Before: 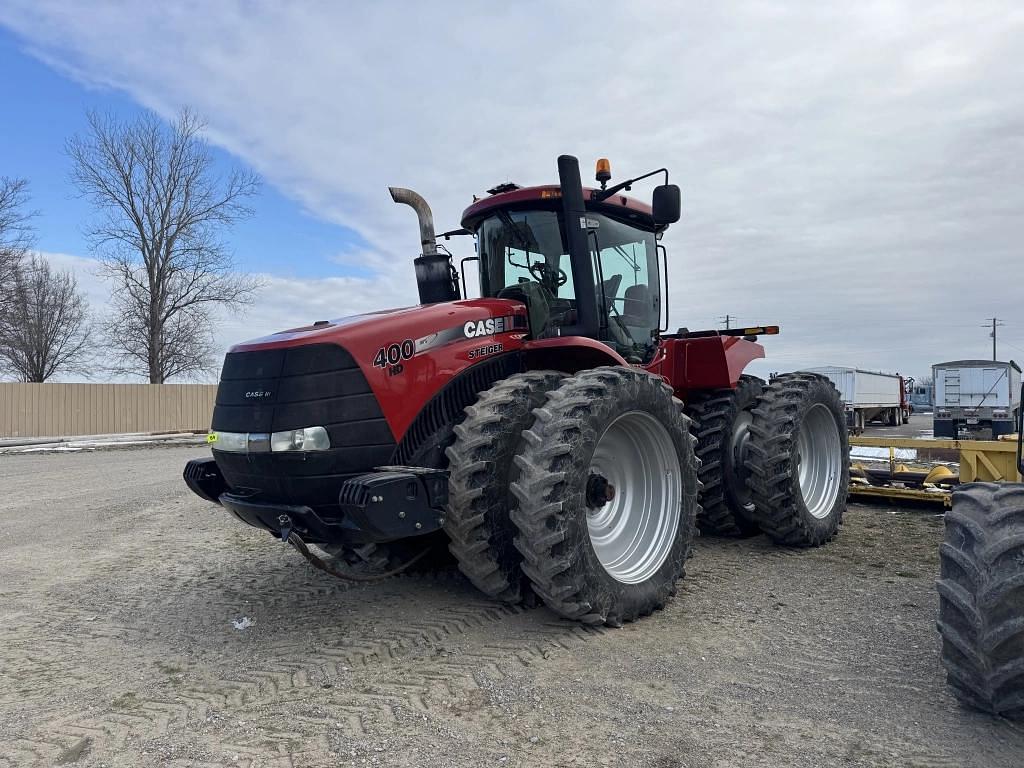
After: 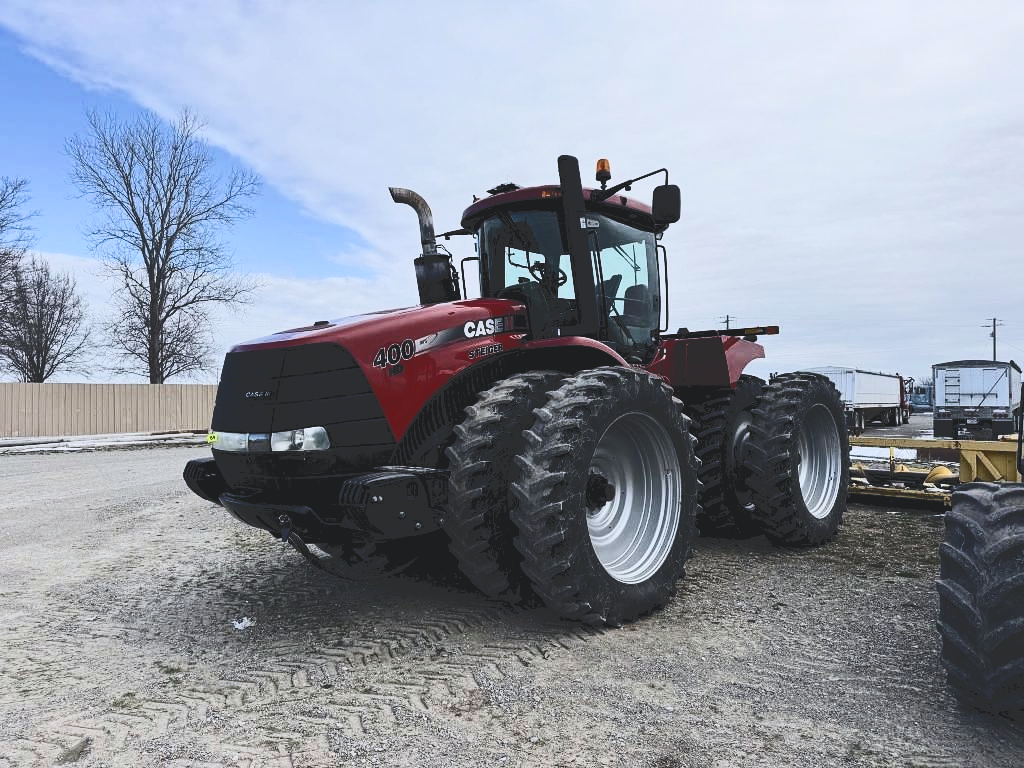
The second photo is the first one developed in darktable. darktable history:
filmic rgb: black relative exposure -5.1 EV, white relative exposure 3.98 EV, hardness 2.89, contrast 1.403, highlights saturation mix -20.59%
color correction: highlights a* -0.081, highlights b* -5.3, shadows a* -0.124, shadows b* -0.117
tone curve: curves: ch0 [(0, 0) (0.003, 0.183) (0.011, 0.183) (0.025, 0.184) (0.044, 0.188) (0.069, 0.197) (0.1, 0.204) (0.136, 0.212) (0.177, 0.226) (0.224, 0.24) (0.277, 0.273) (0.335, 0.322) (0.399, 0.388) (0.468, 0.468) (0.543, 0.579) (0.623, 0.686) (0.709, 0.792) (0.801, 0.877) (0.898, 0.939) (1, 1)], color space Lab, independent channels, preserve colors none
